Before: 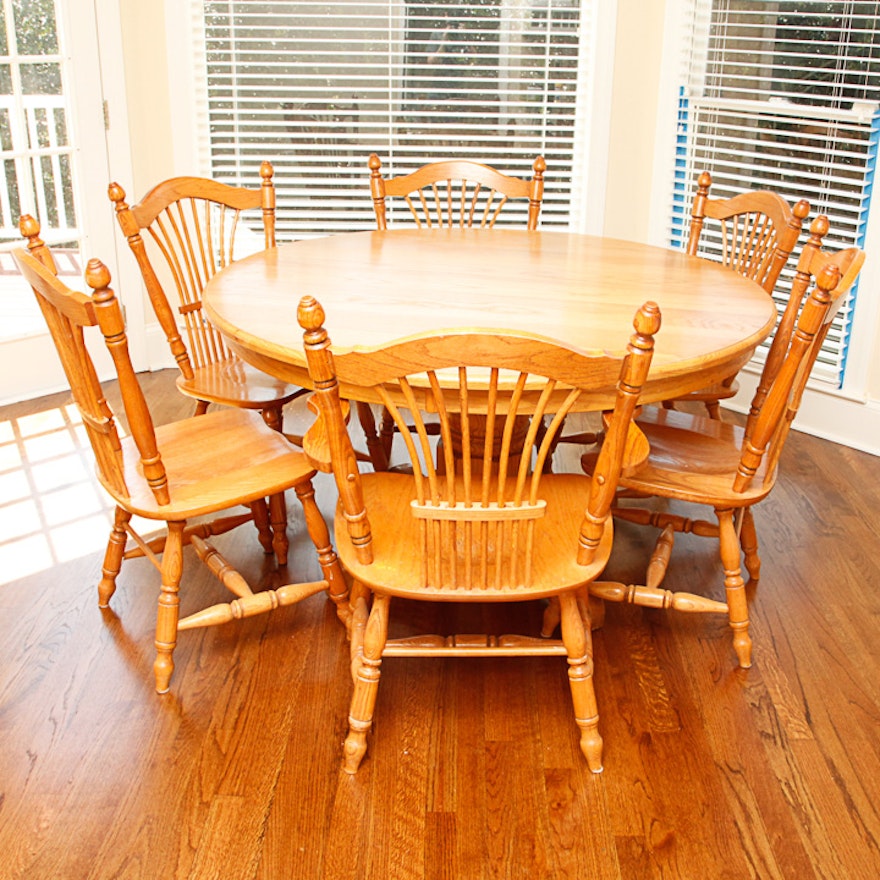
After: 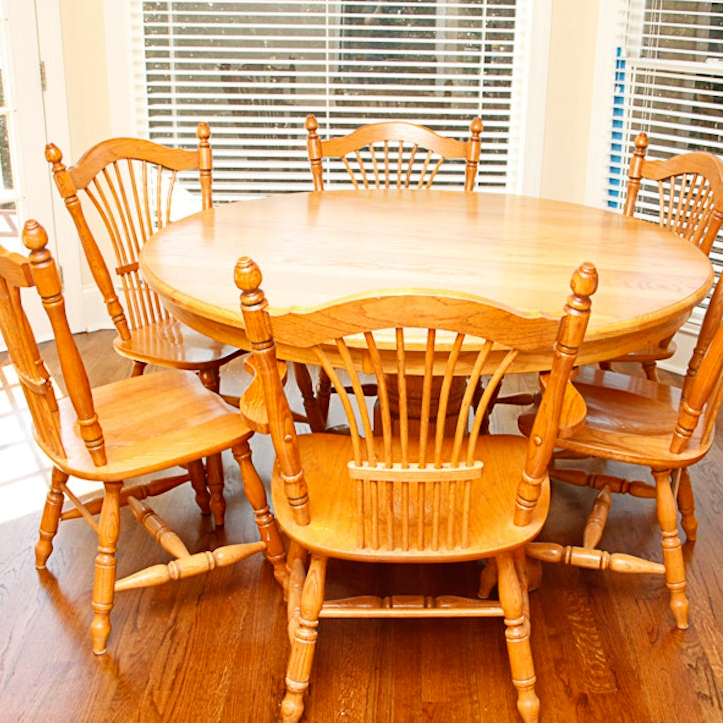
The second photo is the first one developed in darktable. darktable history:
crop and rotate: left 7.196%, top 4.574%, right 10.605%, bottom 13.178%
haze removal: compatibility mode true, adaptive false
